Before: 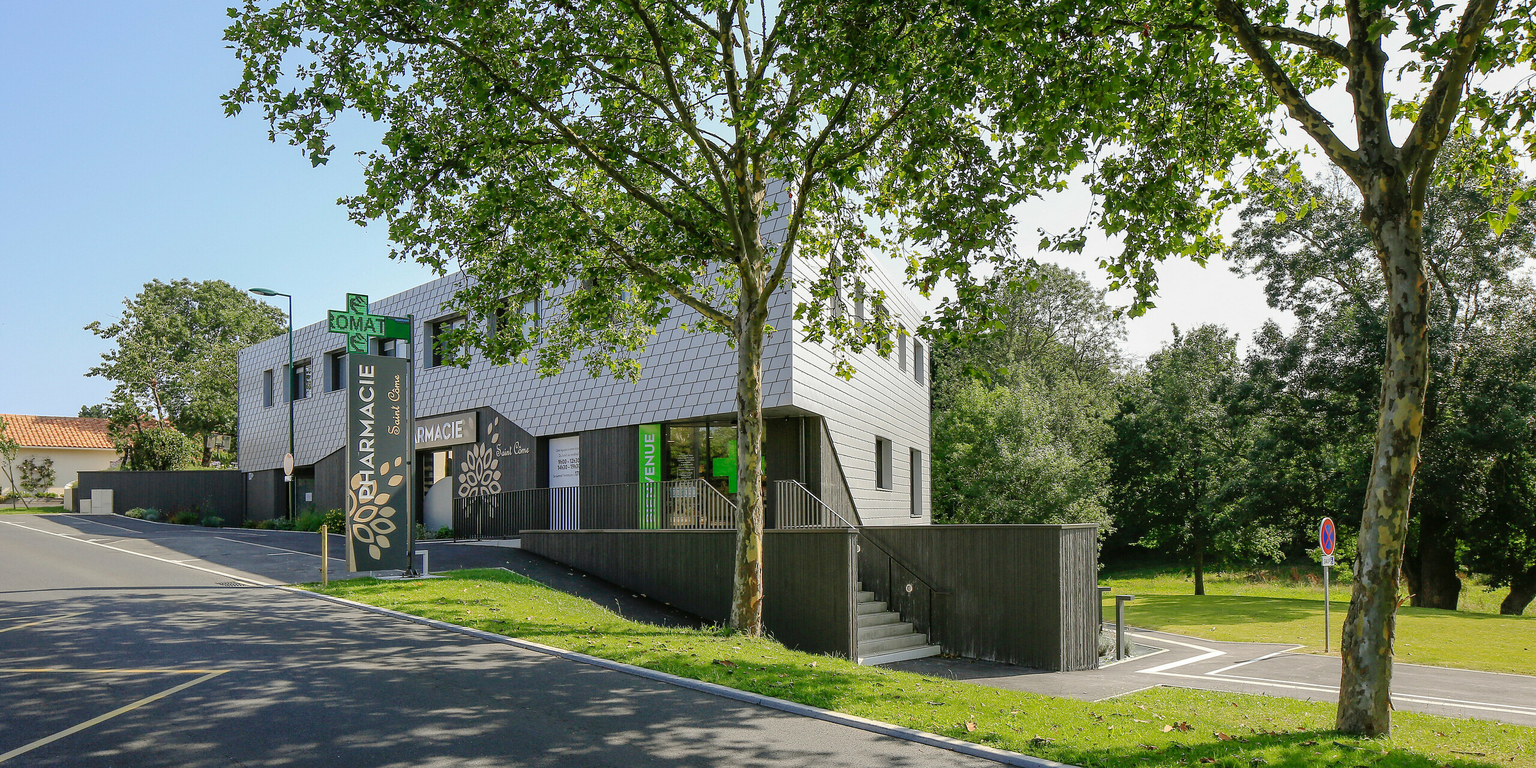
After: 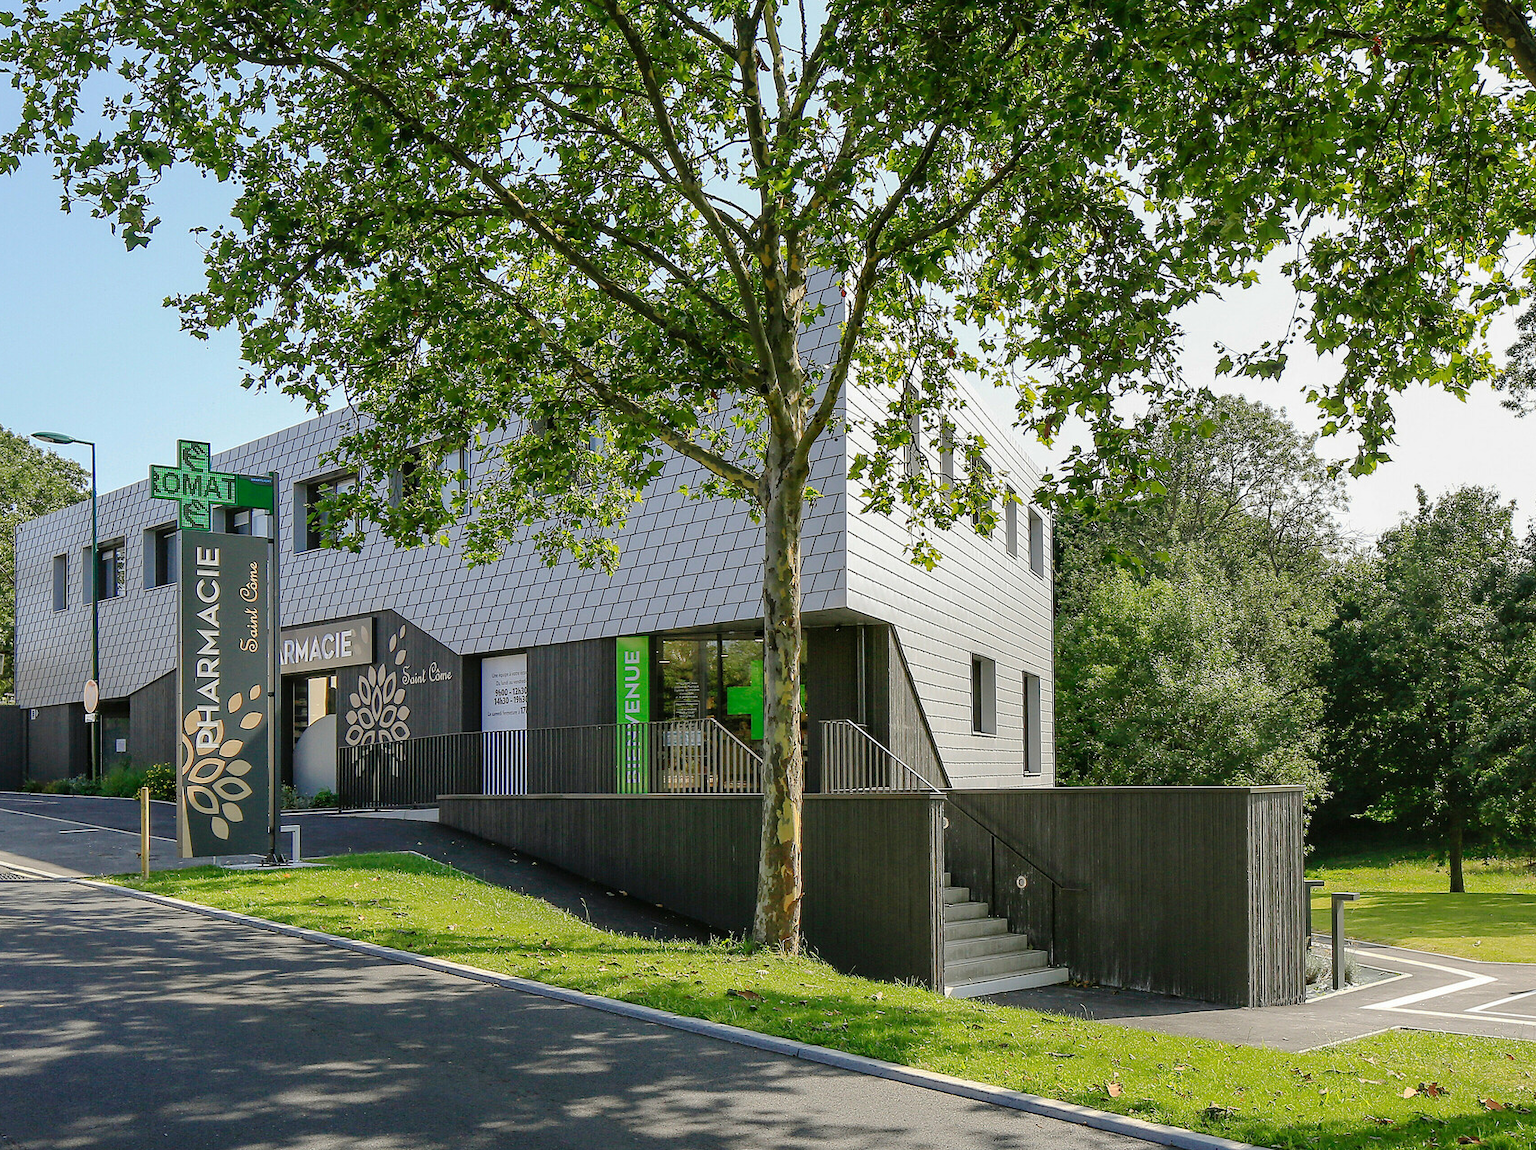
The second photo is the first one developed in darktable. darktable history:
crop and rotate: left 14.859%, right 18.449%
